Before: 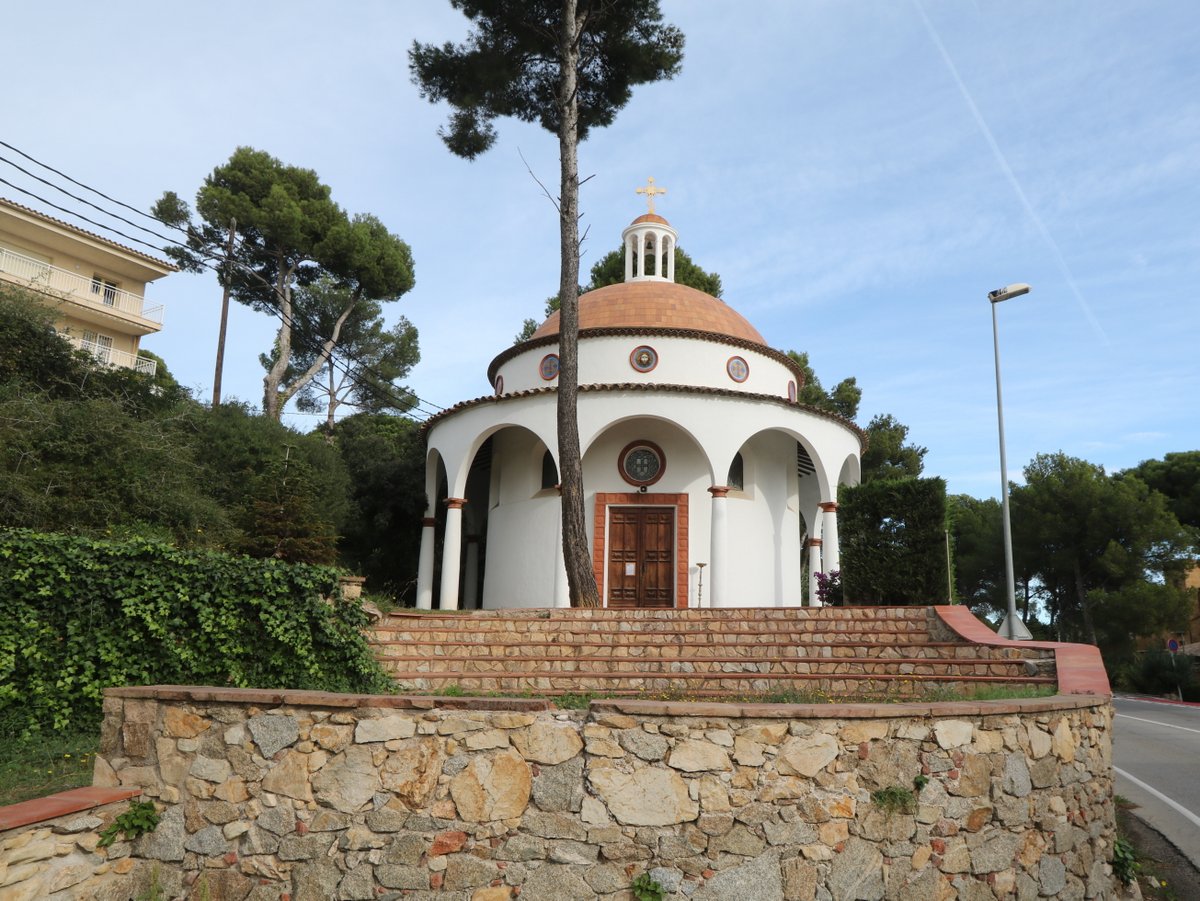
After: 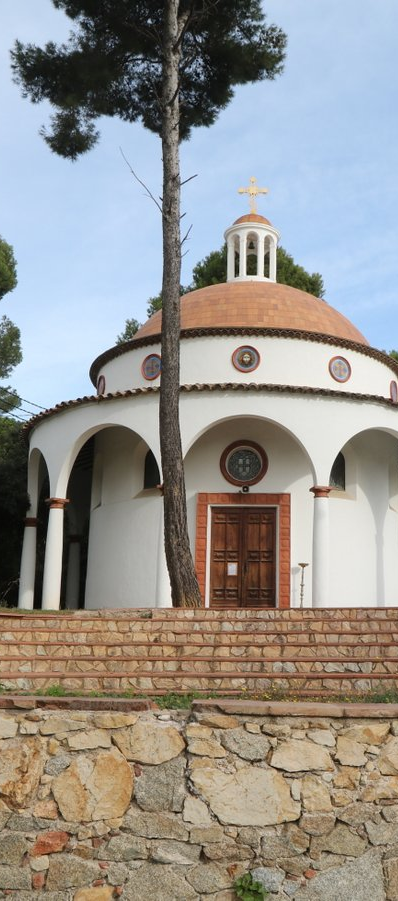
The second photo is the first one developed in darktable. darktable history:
crop: left 33.189%, right 33.577%
